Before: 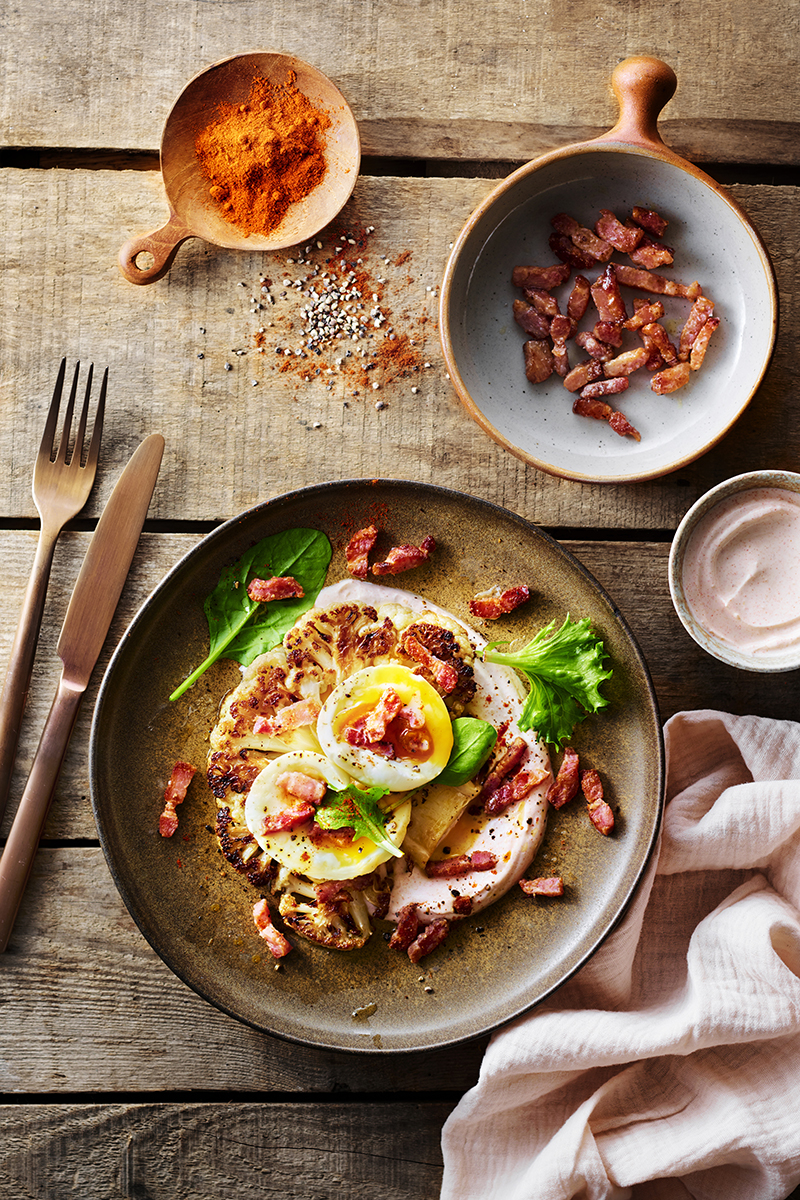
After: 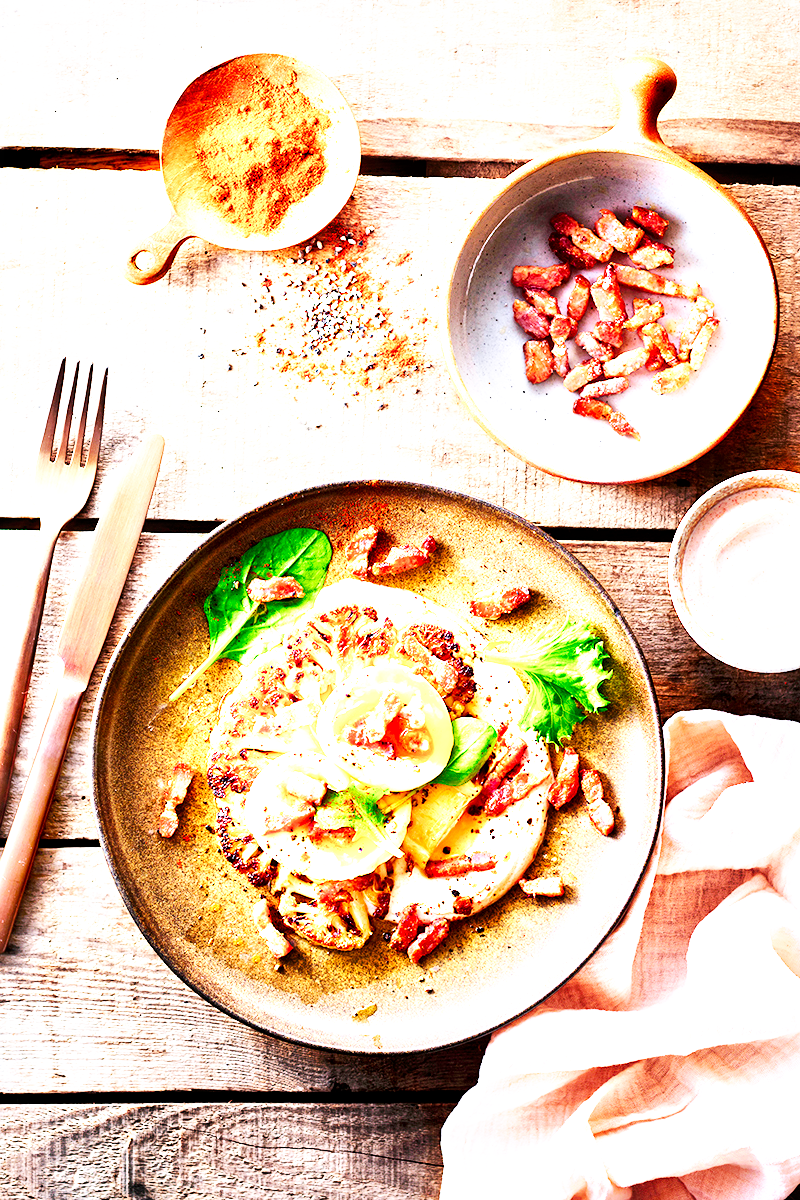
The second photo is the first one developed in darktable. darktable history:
tone equalizer: -8 EV 1.01 EV, -7 EV 1 EV, -6 EV 0.981 EV, -5 EV 1.01 EV, -4 EV 1.02 EV, -3 EV 0.761 EV, -2 EV 0.513 EV, -1 EV 0.248 EV, edges refinement/feathering 500, mask exposure compensation -1.57 EV, preserve details no
local contrast: mode bilateral grid, contrast 20, coarseness 21, detail 150%, midtone range 0.2
base curve: curves: ch0 [(0, 0) (0.007, 0.004) (0.027, 0.03) (0.046, 0.07) (0.207, 0.54) (0.442, 0.872) (0.673, 0.972) (1, 1)], preserve colors none
exposure: exposure 1.094 EV, compensate exposure bias true, compensate highlight preservation false
color calibration: illuminant custom, x 0.363, y 0.385, temperature 4524.13 K
